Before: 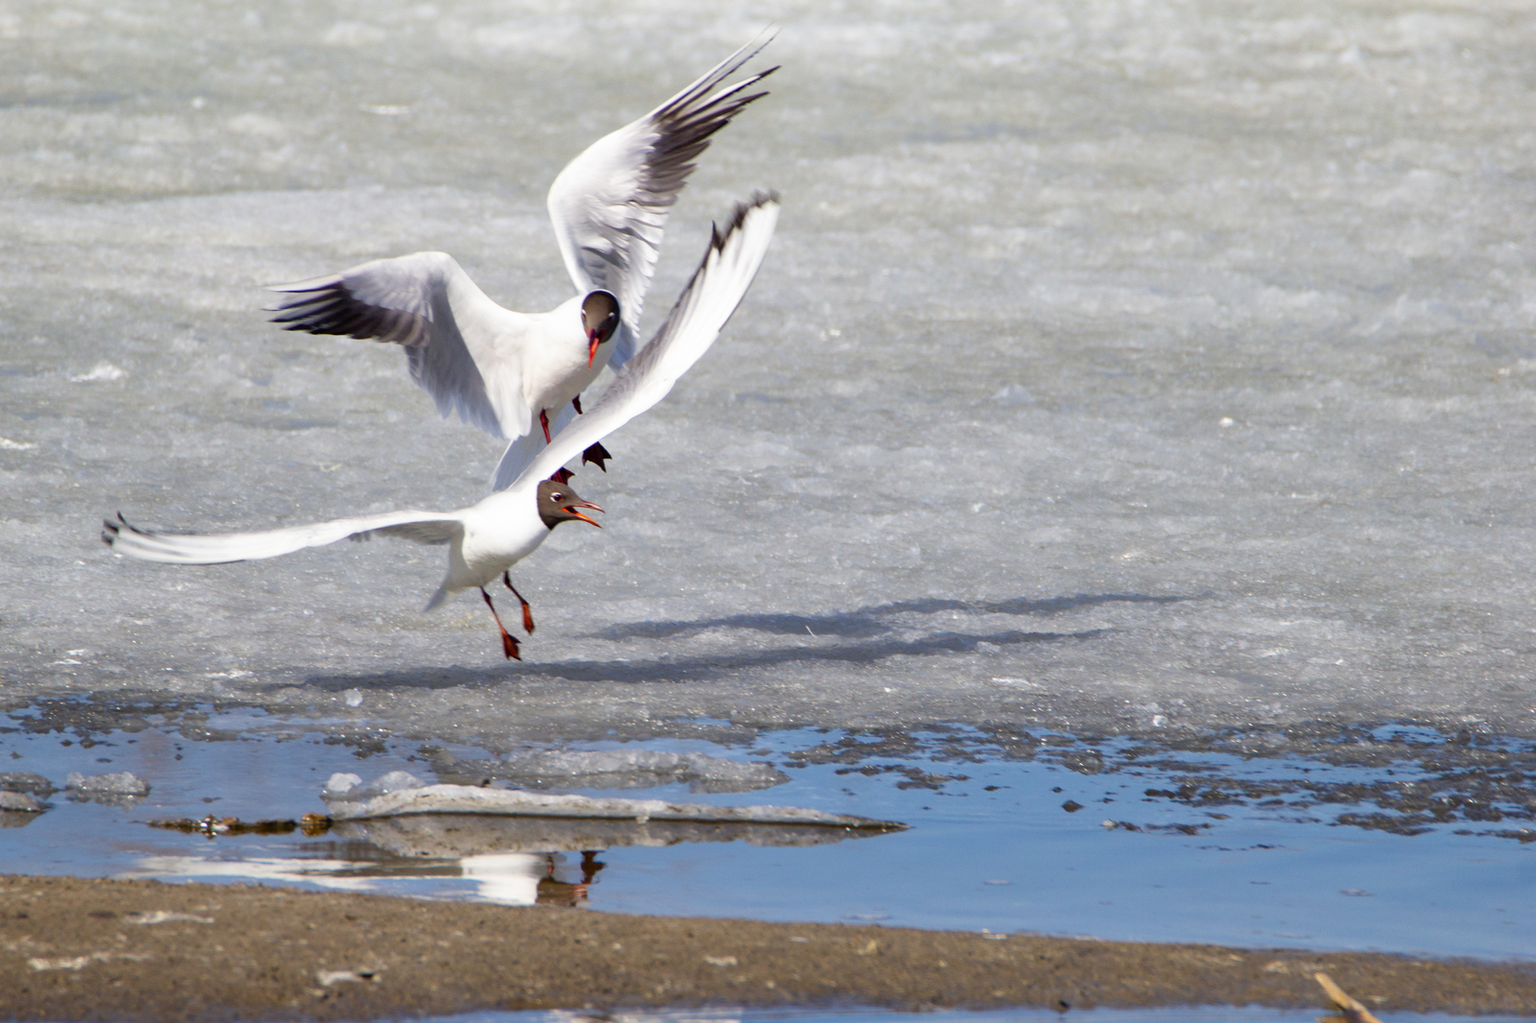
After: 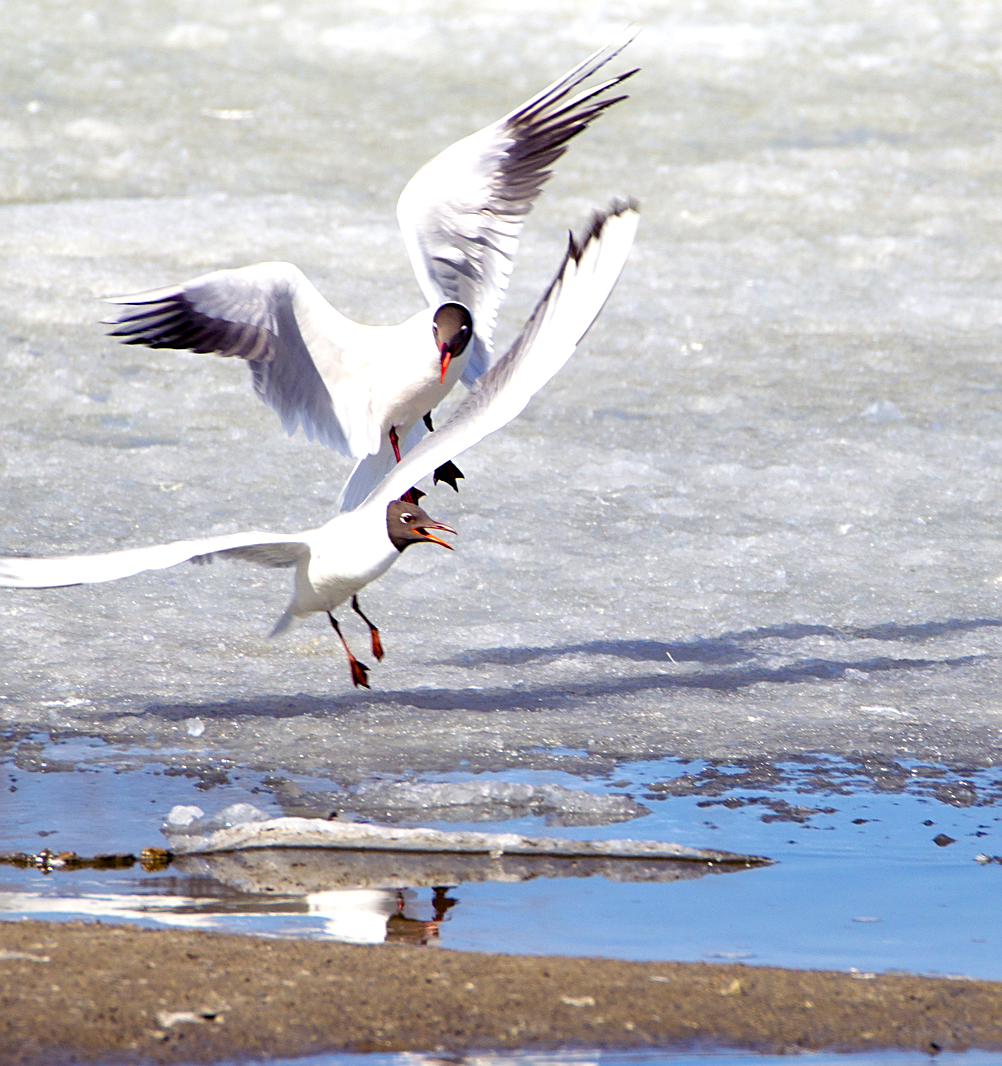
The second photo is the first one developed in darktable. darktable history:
sharpen: on, module defaults
color balance rgb: shadows lift › luminance -21.384%, shadows lift › chroma 8.865%, shadows lift › hue 282.59°, power › hue 310.26°, global offset › luminance -0.477%, linear chroma grading › global chroma 9.852%, perceptual saturation grading › global saturation 0.038%, global vibrance 9.733%
crop: left 10.838%, right 26.523%
exposure: black level correction 0.001, exposure 0.499 EV, compensate highlight preservation false
